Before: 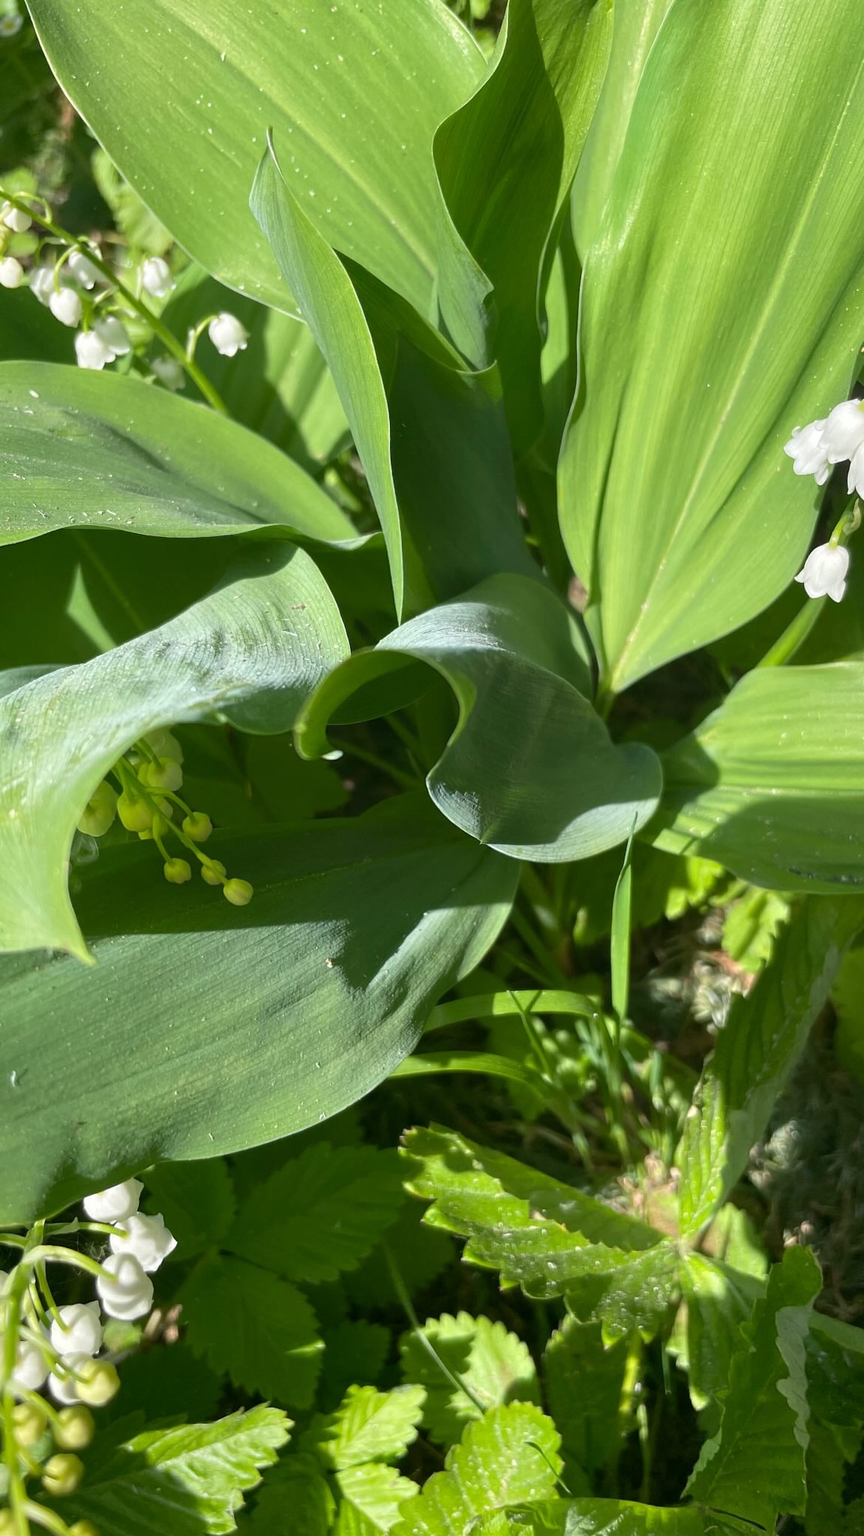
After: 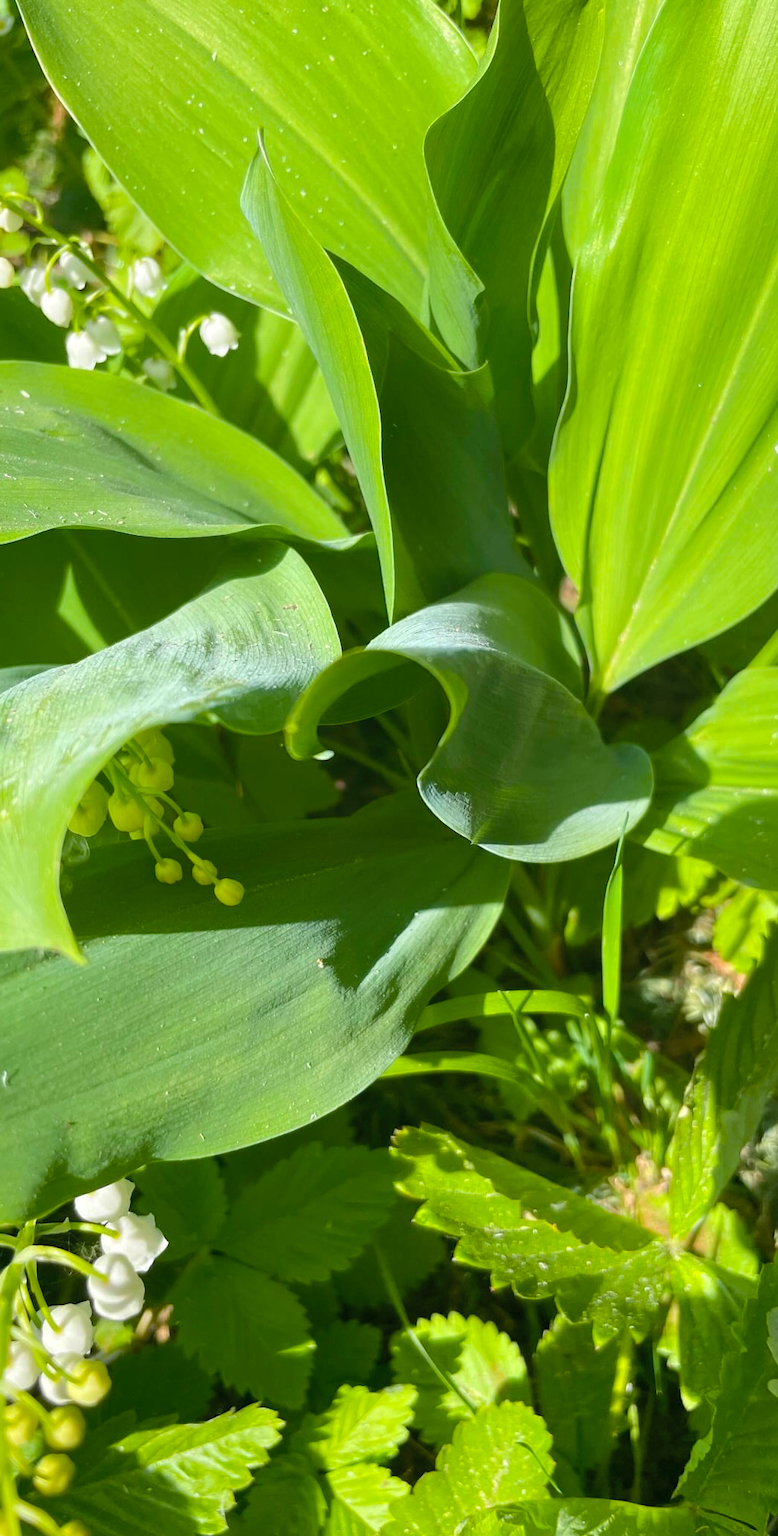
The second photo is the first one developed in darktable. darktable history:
crop and rotate: left 1.088%, right 8.807%
color balance rgb: perceptual saturation grading › global saturation 25%, perceptual brilliance grading › mid-tones 10%, perceptual brilliance grading › shadows 15%, global vibrance 20%
contrast brightness saturation: contrast 0.05, brightness 0.06, saturation 0.01
